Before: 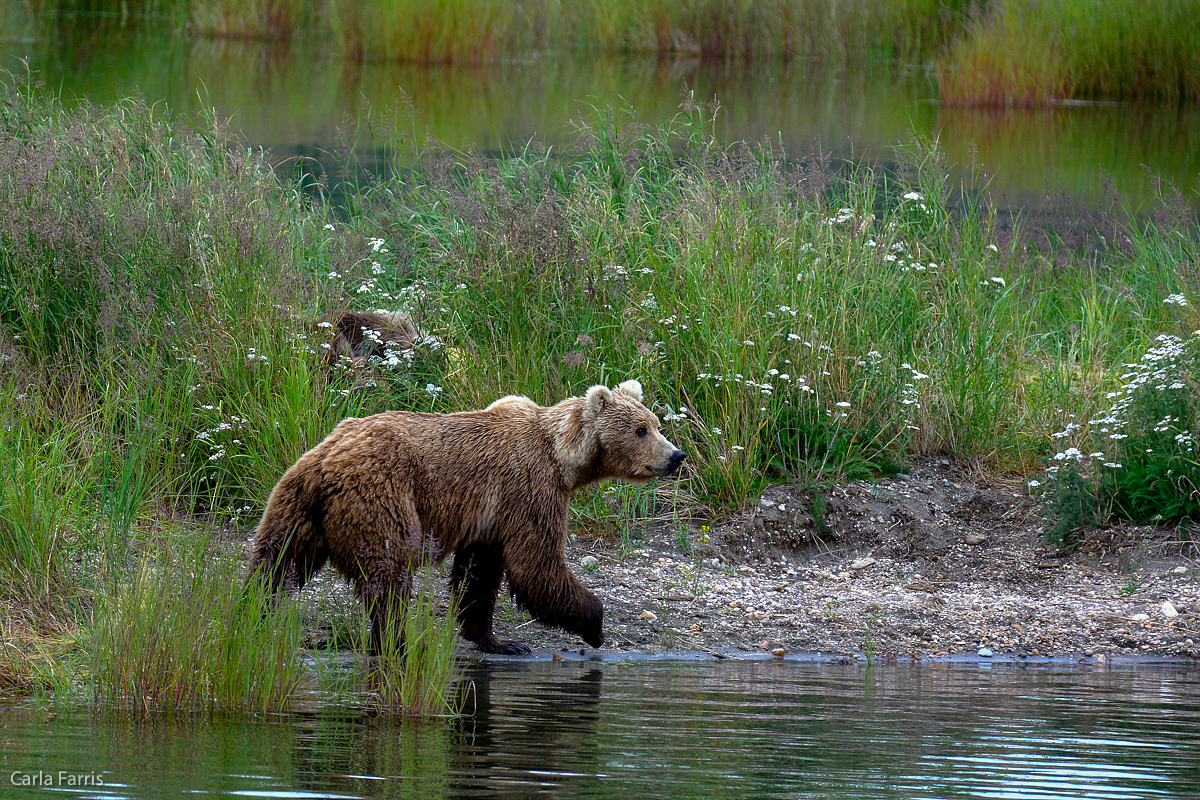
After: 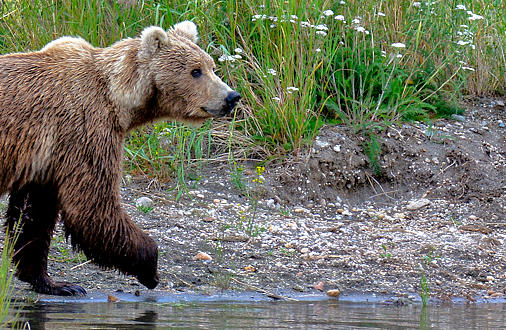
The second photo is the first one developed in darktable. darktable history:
crop: left 37.14%, top 44.917%, right 20.627%, bottom 13.749%
tone equalizer: -7 EV 0.16 EV, -6 EV 0.572 EV, -5 EV 1.11 EV, -4 EV 1.33 EV, -3 EV 1.15 EV, -2 EV 0.6 EV, -1 EV 0.155 EV
